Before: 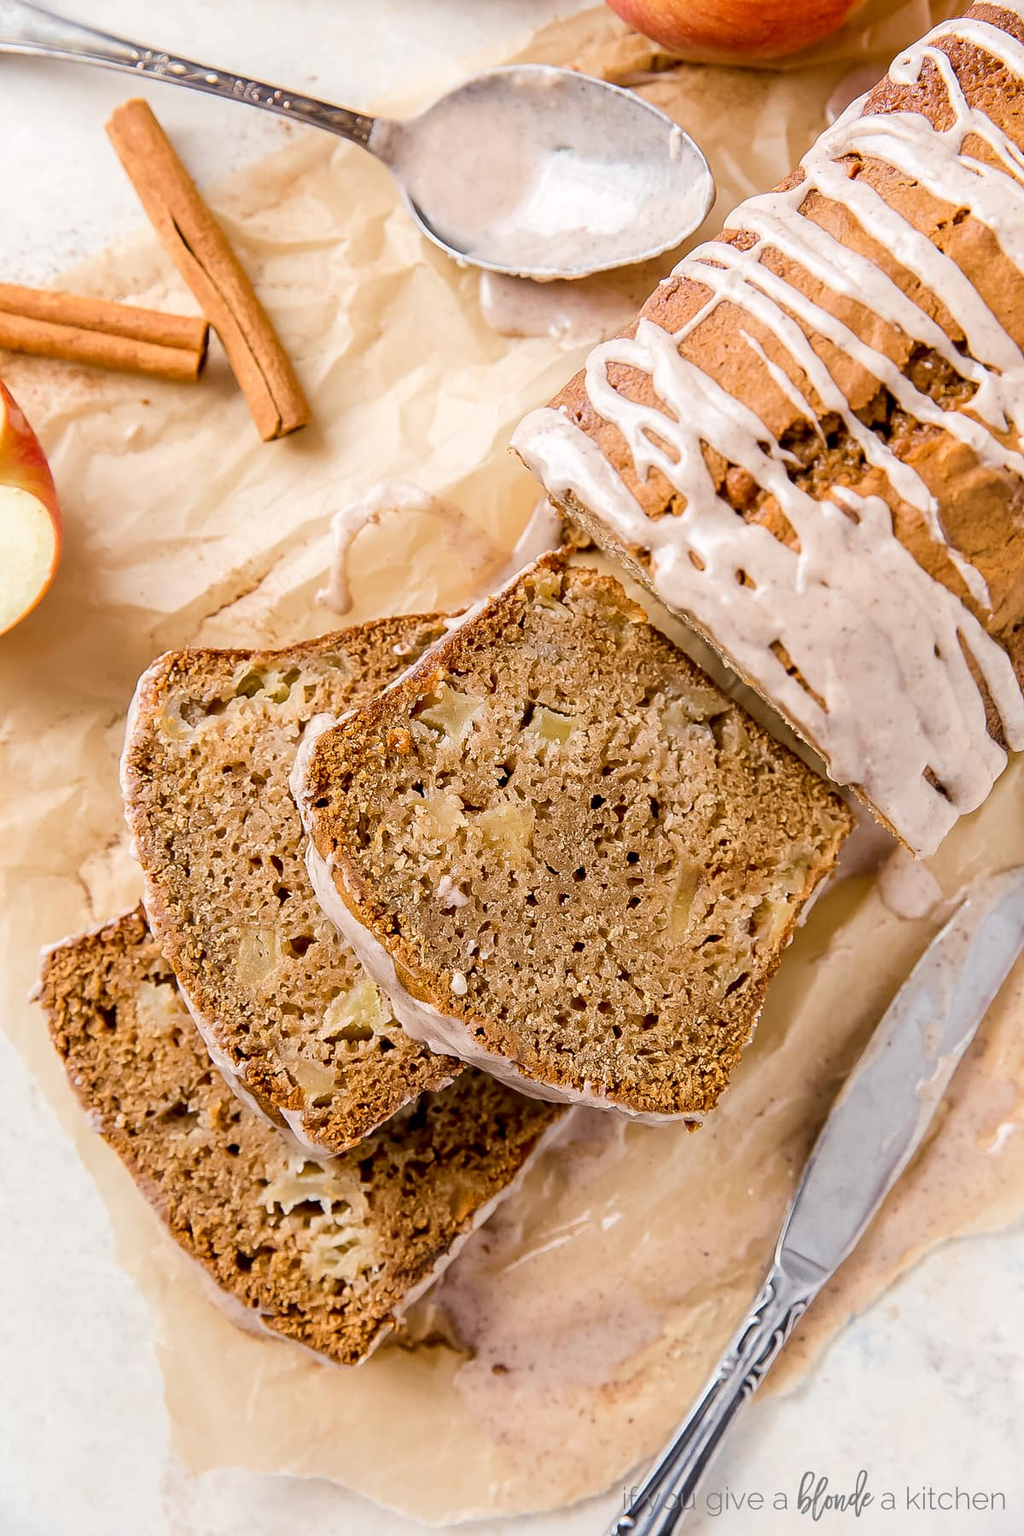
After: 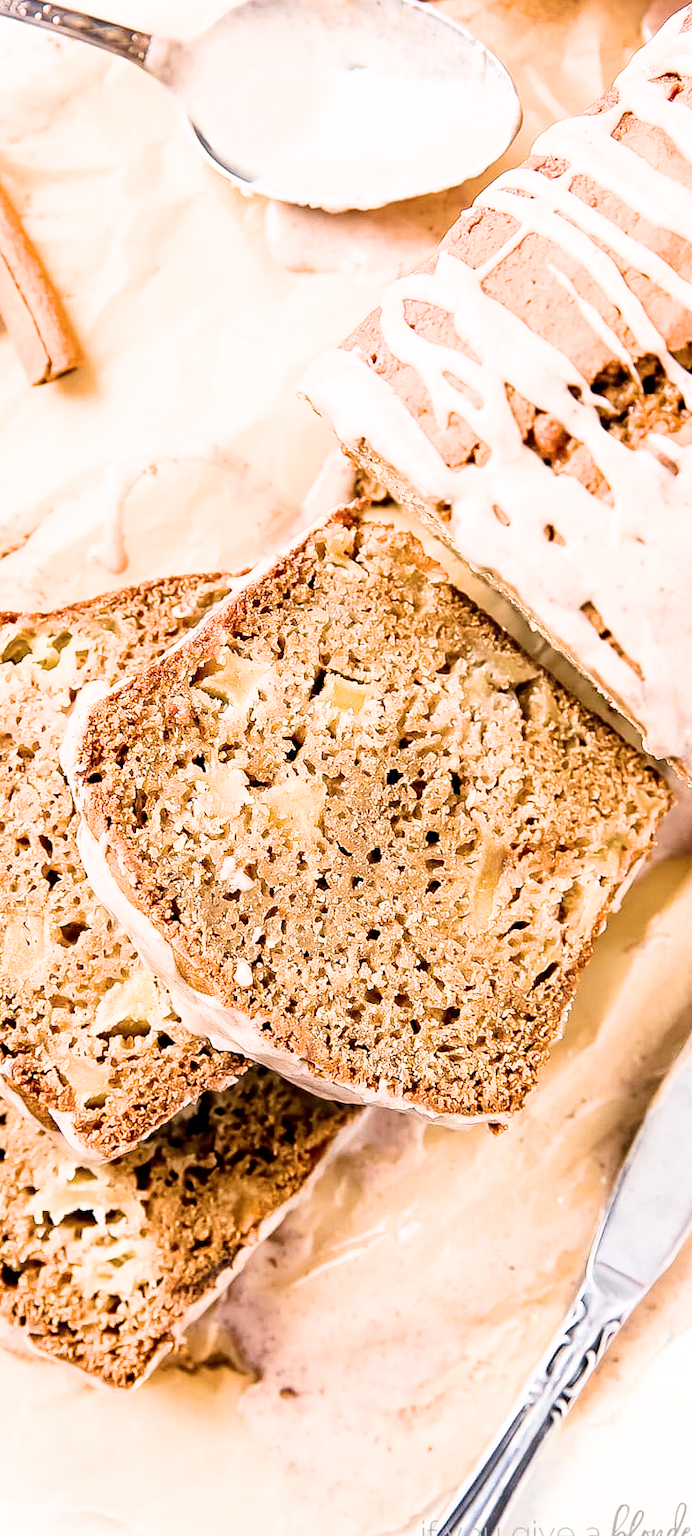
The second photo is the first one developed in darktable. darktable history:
exposure: exposure 1.137 EV, compensate highlight preservation false
filmic rgb: black relative exposure -16 EV, white relative exposure 6.29 EV, hardness 5.1, contrast 1.35
crop and rotate: left 22.918%, top 5.629%, right 14.711%, bottom 2.247%
